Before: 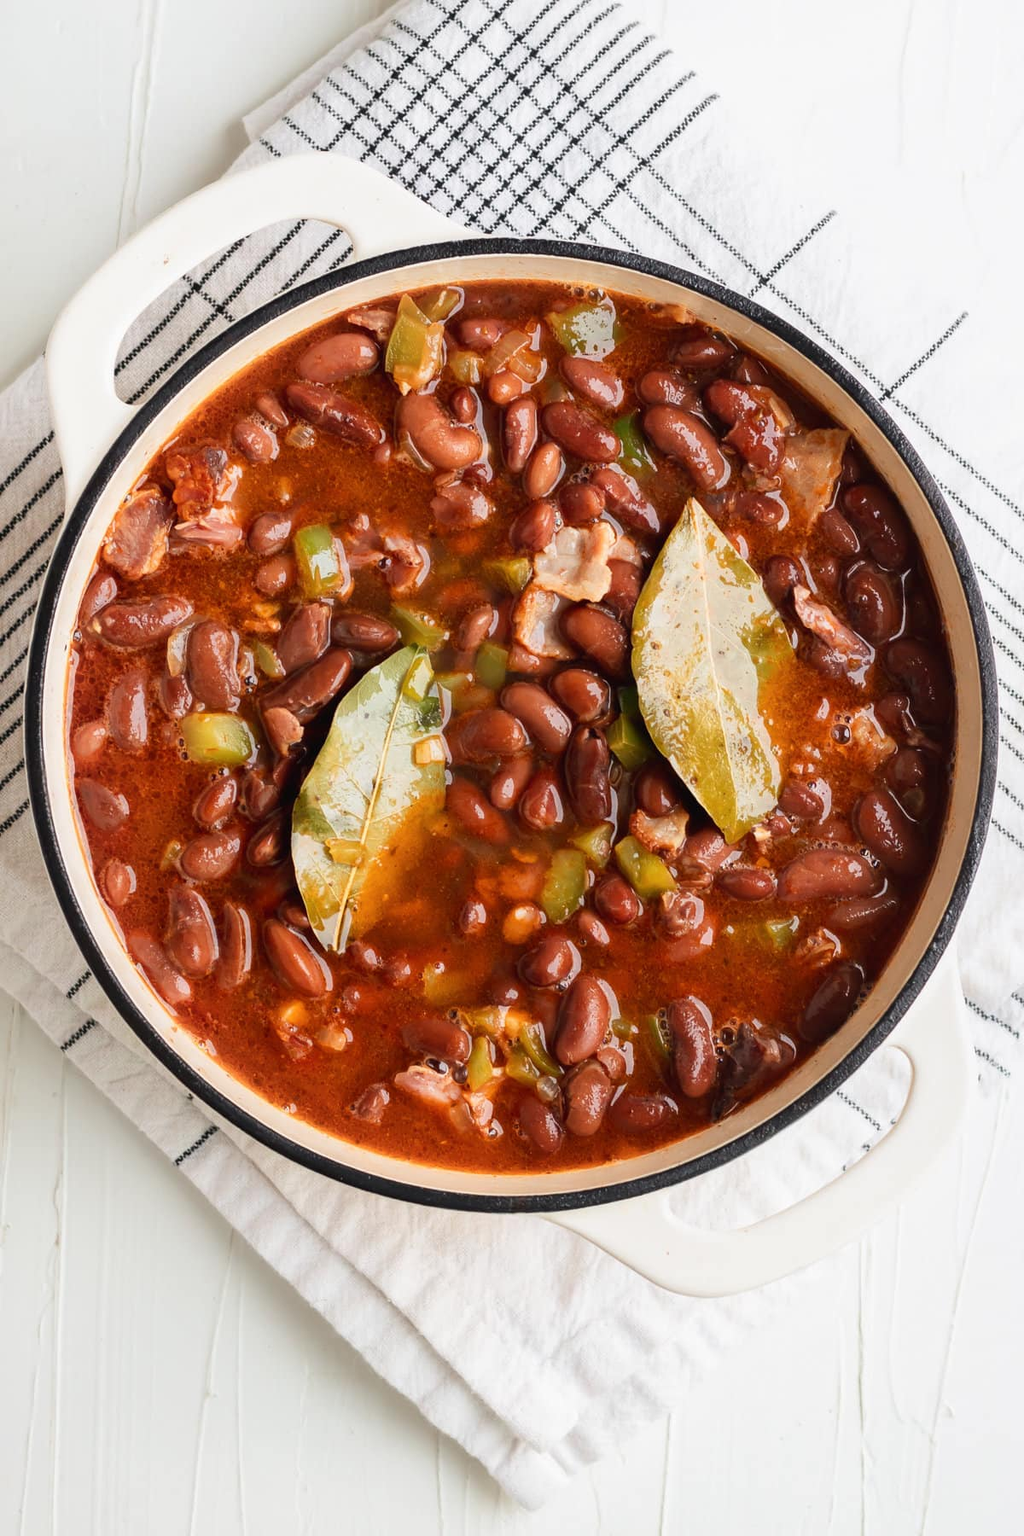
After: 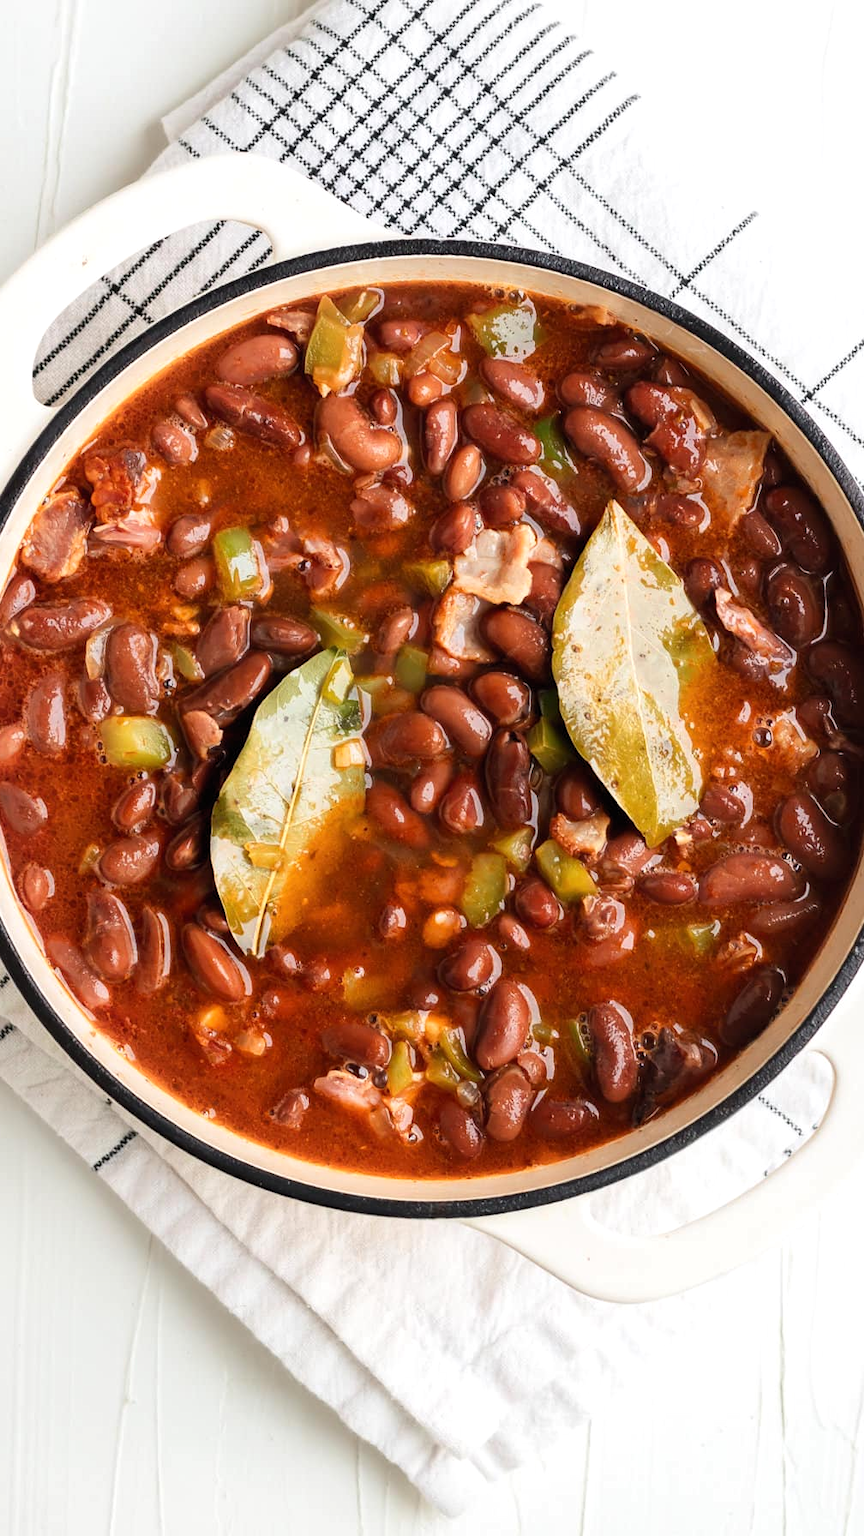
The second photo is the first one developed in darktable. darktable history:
crop: left 8.026%, right 7.374%
levels: levels [0.016, 0.484, 0.953]
